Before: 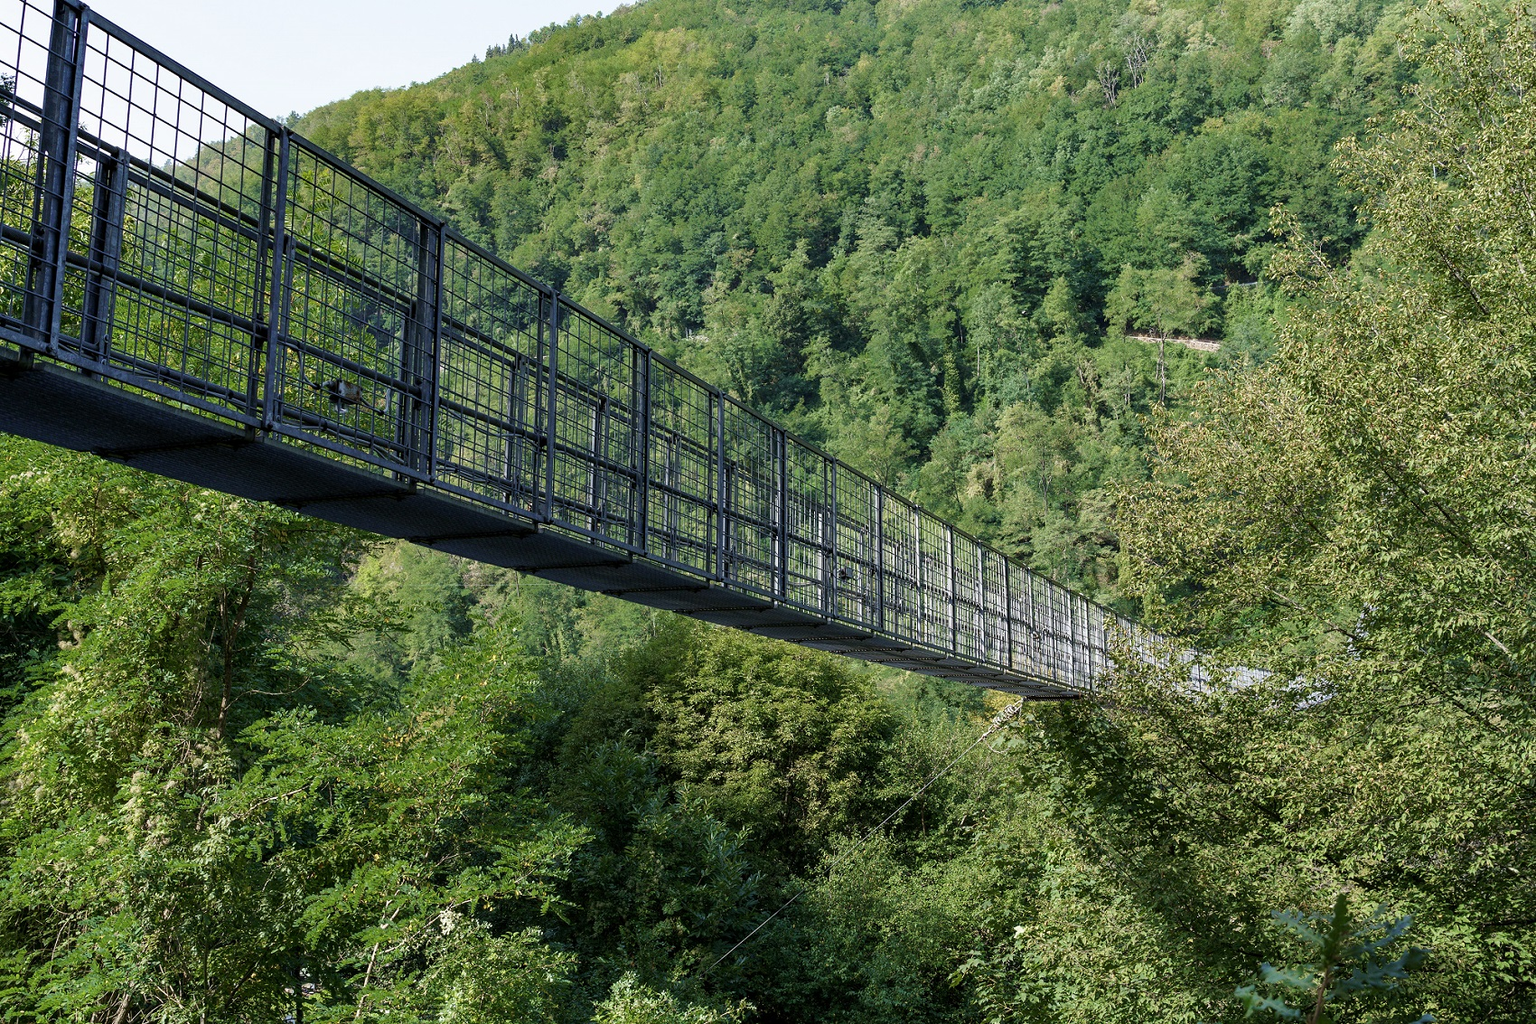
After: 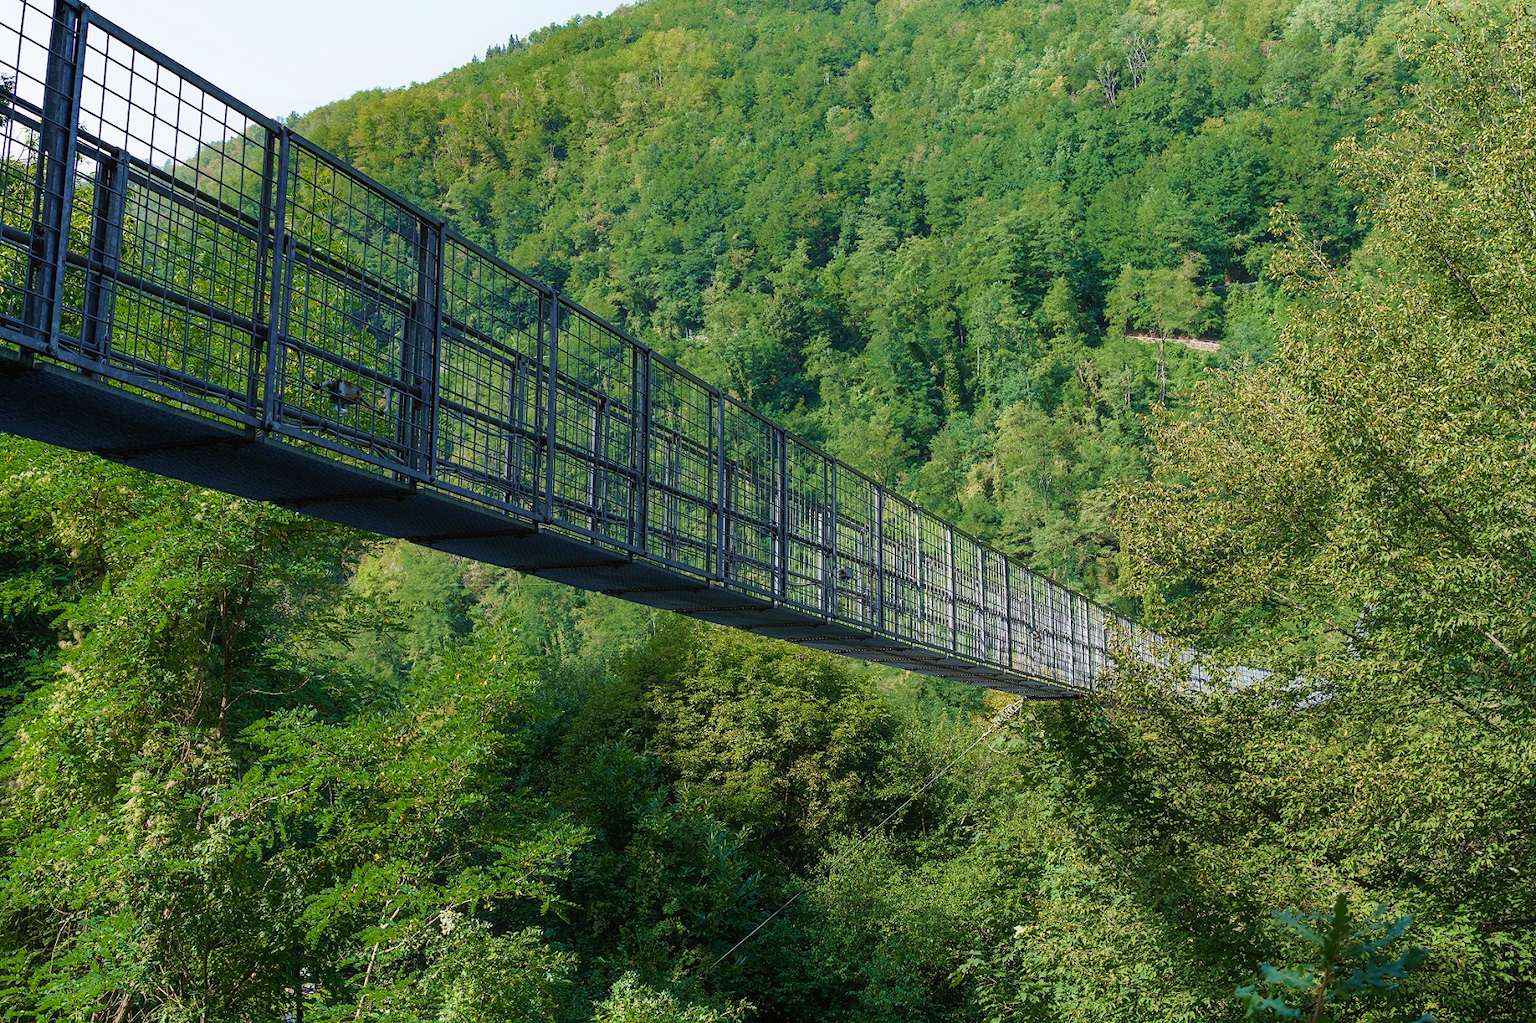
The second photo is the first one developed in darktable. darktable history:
velvia: on, module defaults
contrast equalizer: y [[0.5, 0.488, 0.462, 0.461, 0.491, 0.5], [0.5 ×6], [0.5 ×6], [0 ×6], [0 ×6]]
